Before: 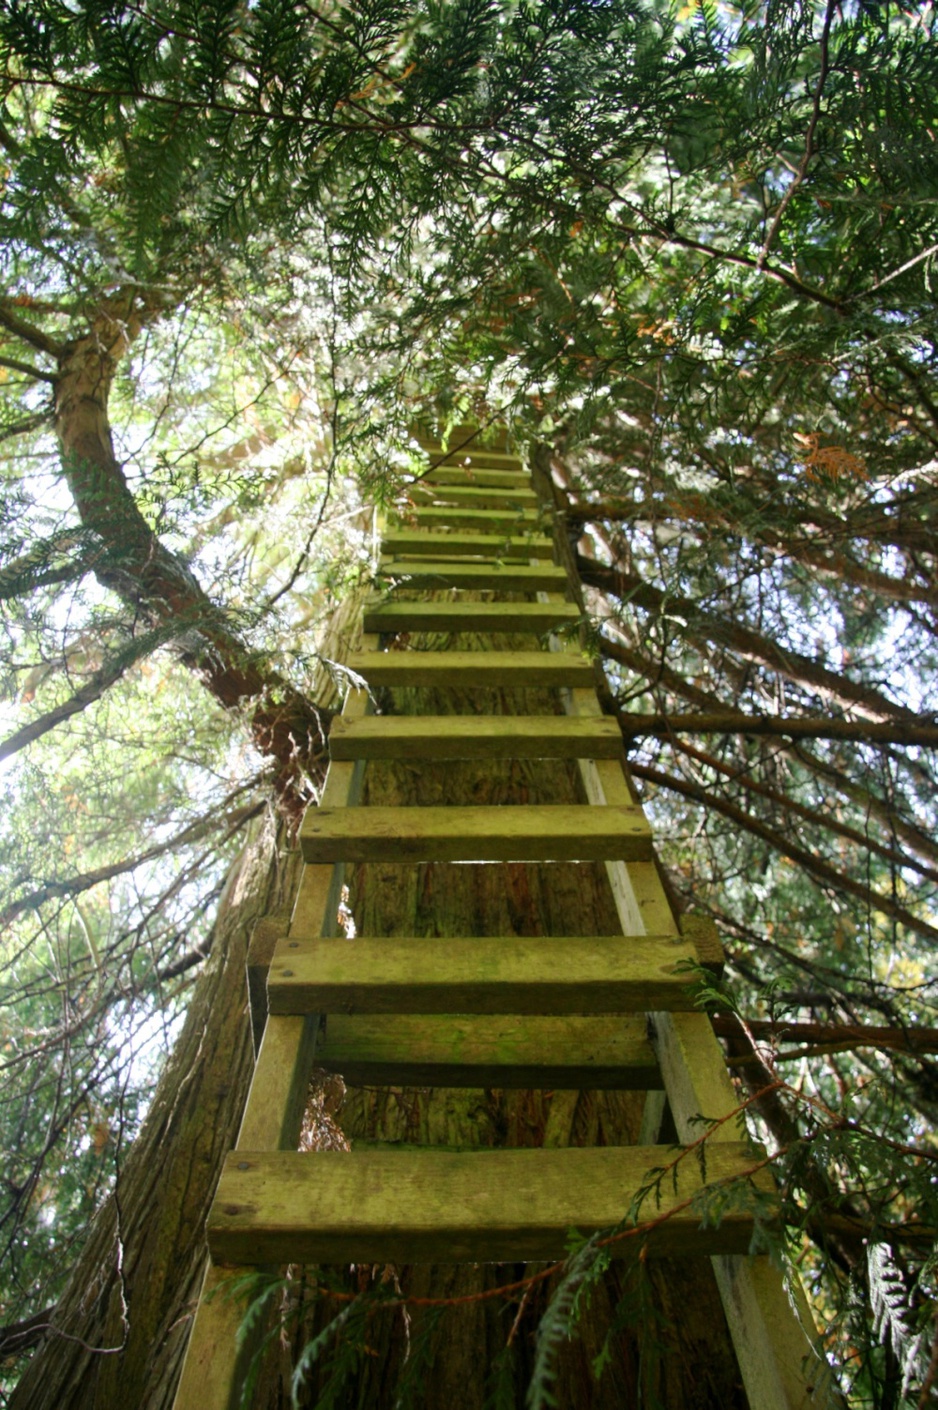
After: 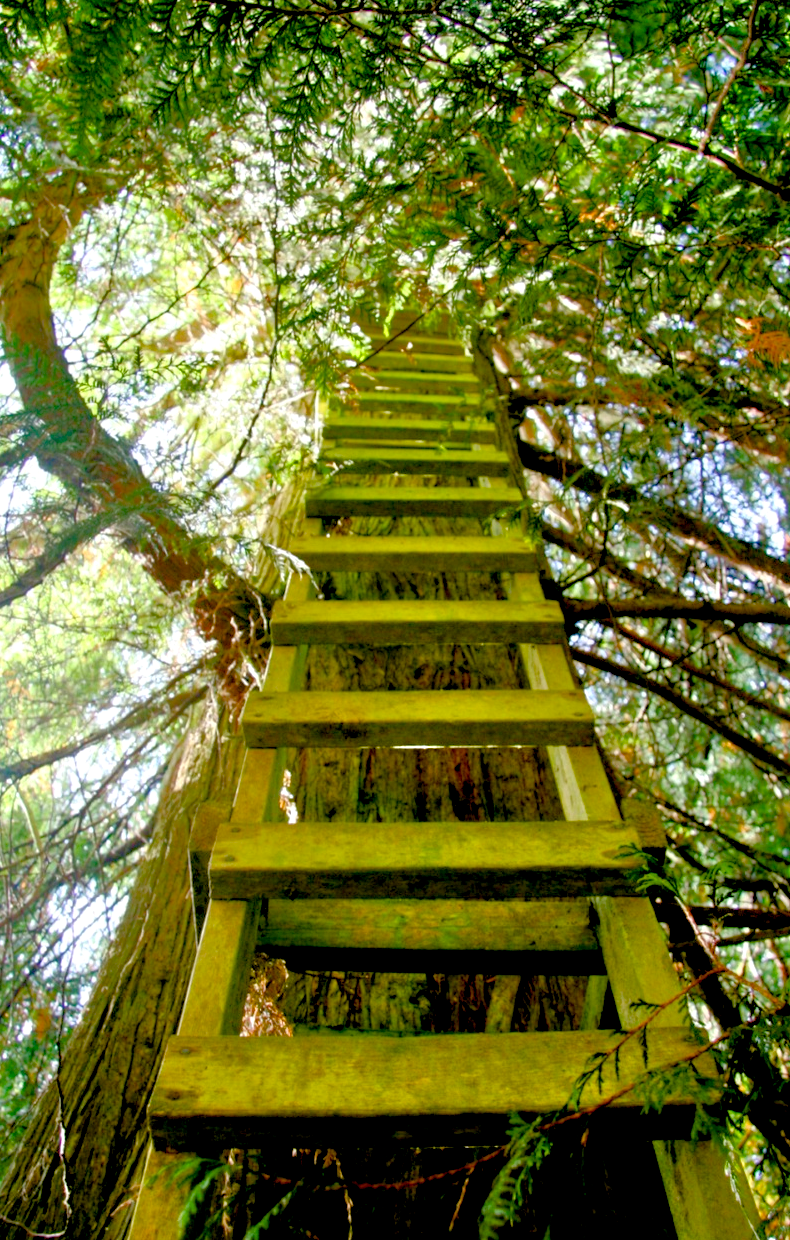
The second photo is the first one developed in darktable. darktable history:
crop: left 6.191%, top 8.175%, right 9.53%, bottom 3.838%
tone equalizer: -7 EV 0.142 EV, -6 EV 0.626 EV, -5 EV 1.17 EV, -4 EV 1.35 EV, -3 EV 1.17 EV, -2 EV 0.6 EV, -1 EV 0.166 EV
color correction: highlights b* 0.022, saturation 1.14
color balance rgb: global offset › luminance -1.424%, perceptual saturation grading › global saturation 35.102%, perceptual saturation grading › highlights -29.913%, perceptual saturation grading › shadows 35.705%, global vibrance 20%
local contrast: mode bilateral grid, contrast 99, coarseness 100, detail 107%, midtone range 0.2
exposure: black level correction 0.009, exposure 0.111 EV, compensate highlight preservation false
